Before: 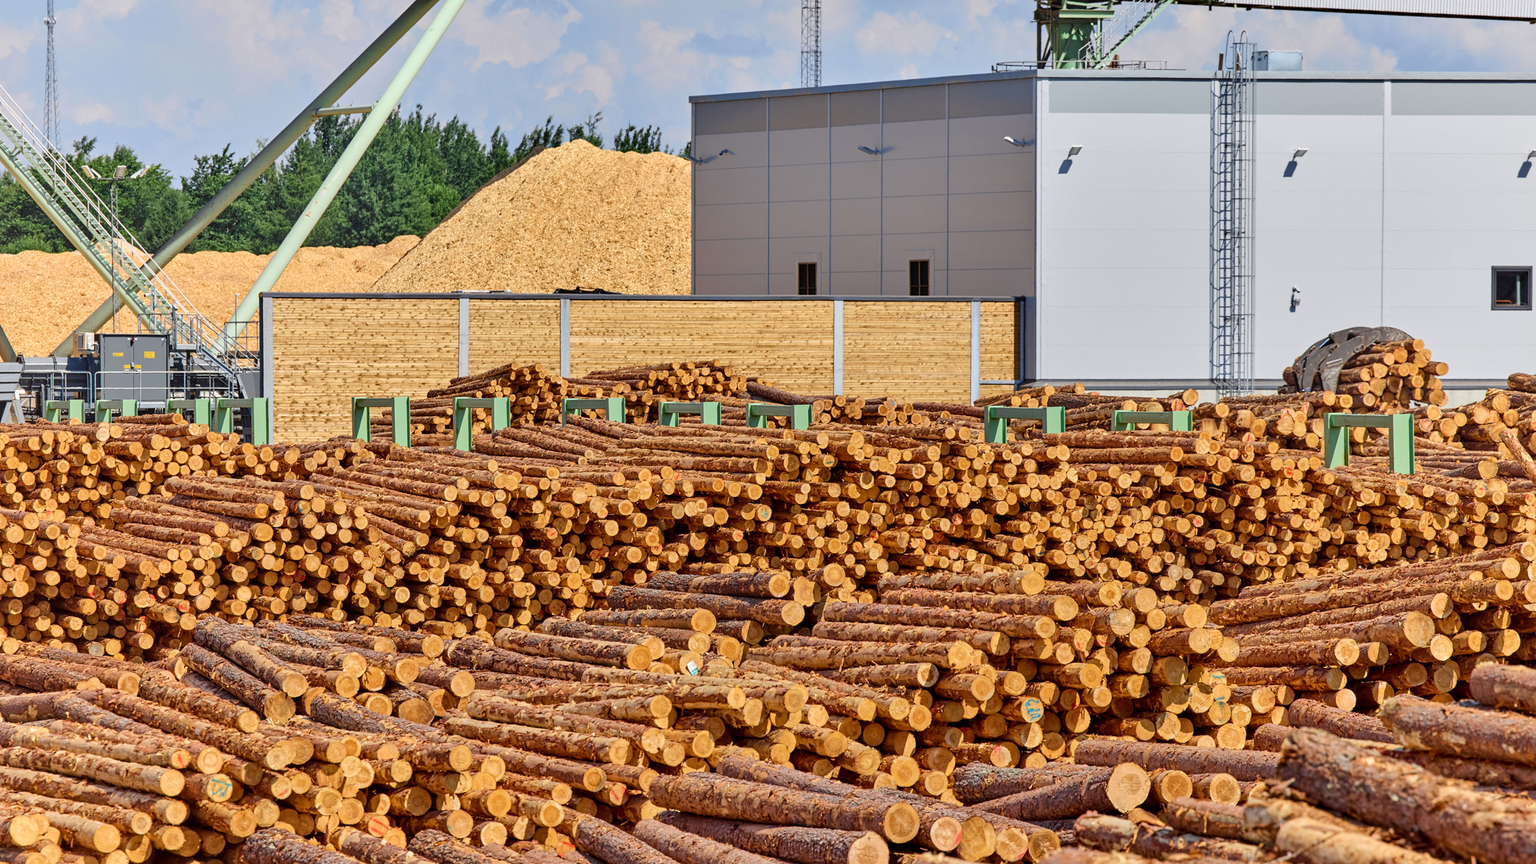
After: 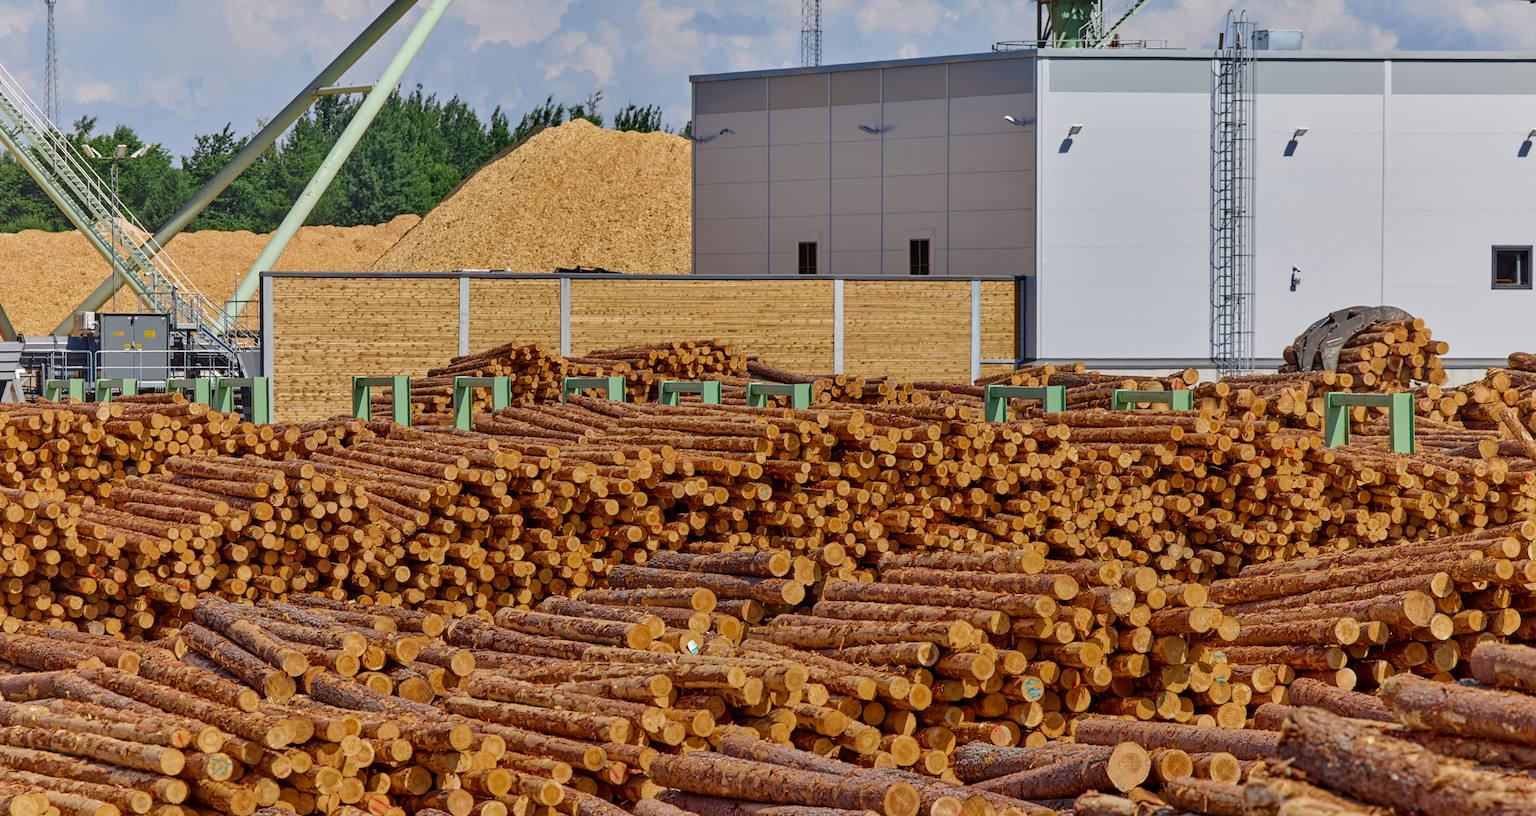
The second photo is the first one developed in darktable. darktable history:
base curve: curves: ch0 [(0, 0) (0.74, 0.67) (1, 1)]
crop and rotate: top 2.479%, bottom 3.018%
color zones: curves: ch0 [(0, 0.425) (0.143, 0.422) (0.286, 0.42) (0.429, 0.419) (0.571, 0.419) (0.714, 0.42) (0.857, 0.422) (1, 0.425)]
